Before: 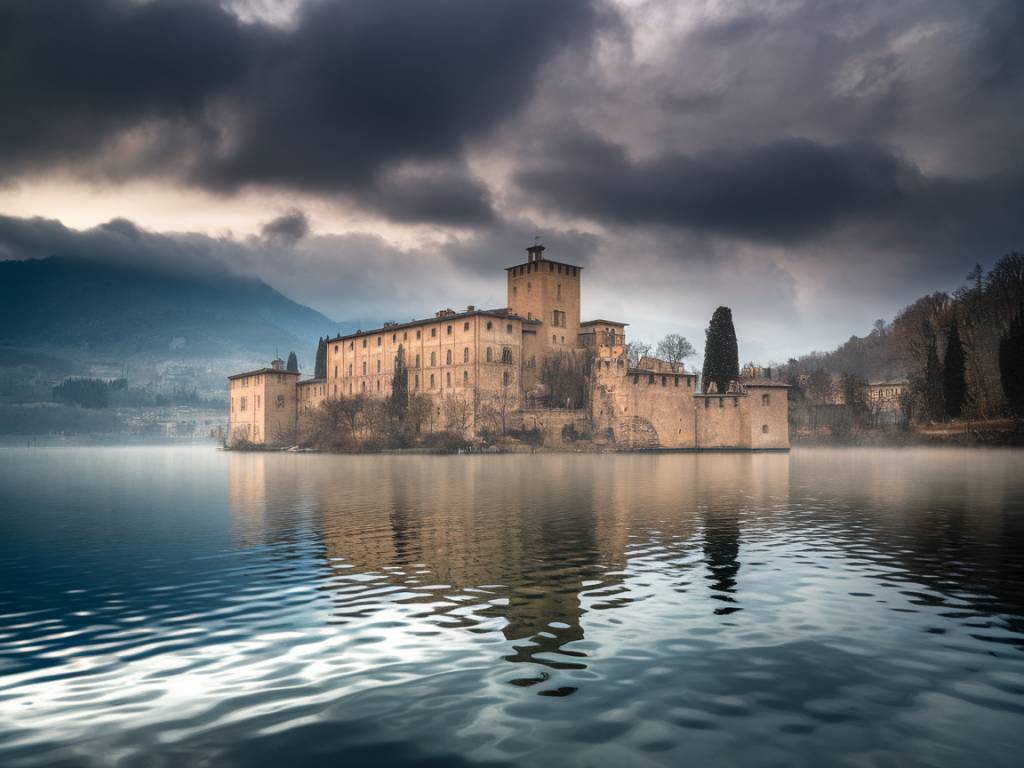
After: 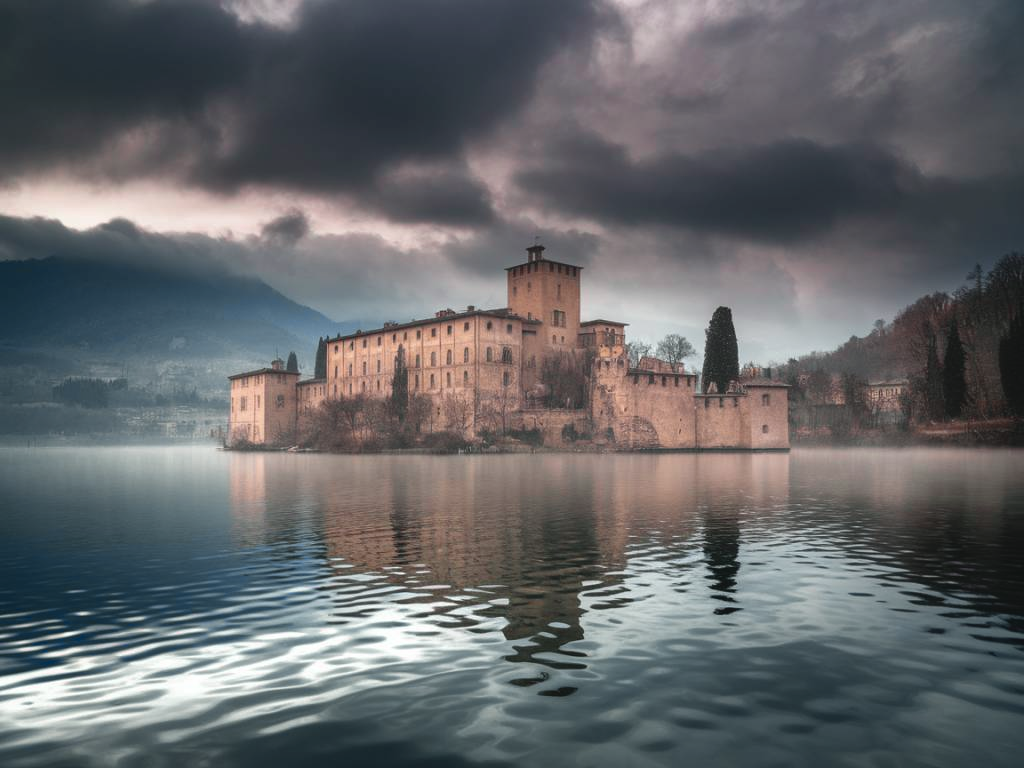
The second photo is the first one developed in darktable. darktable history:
tone curve: curves: ch0 [(0, 0.046) (0.04, 0.074) (0.883, 0.858) (1, 1)]; ch1 [(0, 0) (0.146, 0.159) (0.338, 0.365) (0.417, 0.455) (0.489, 0.486) (0.504, 0.502) (0.529, 0.537) (0.563, 0.567) (1, 1)]; ch2 [(0, 0) (0.307, 0.298) (0.388, 0.375) (0.443, 0.456) (0.485, 0.492) (0.544, 0.525) (1, 1)], color space Lab, independent channels, preserve colors none
